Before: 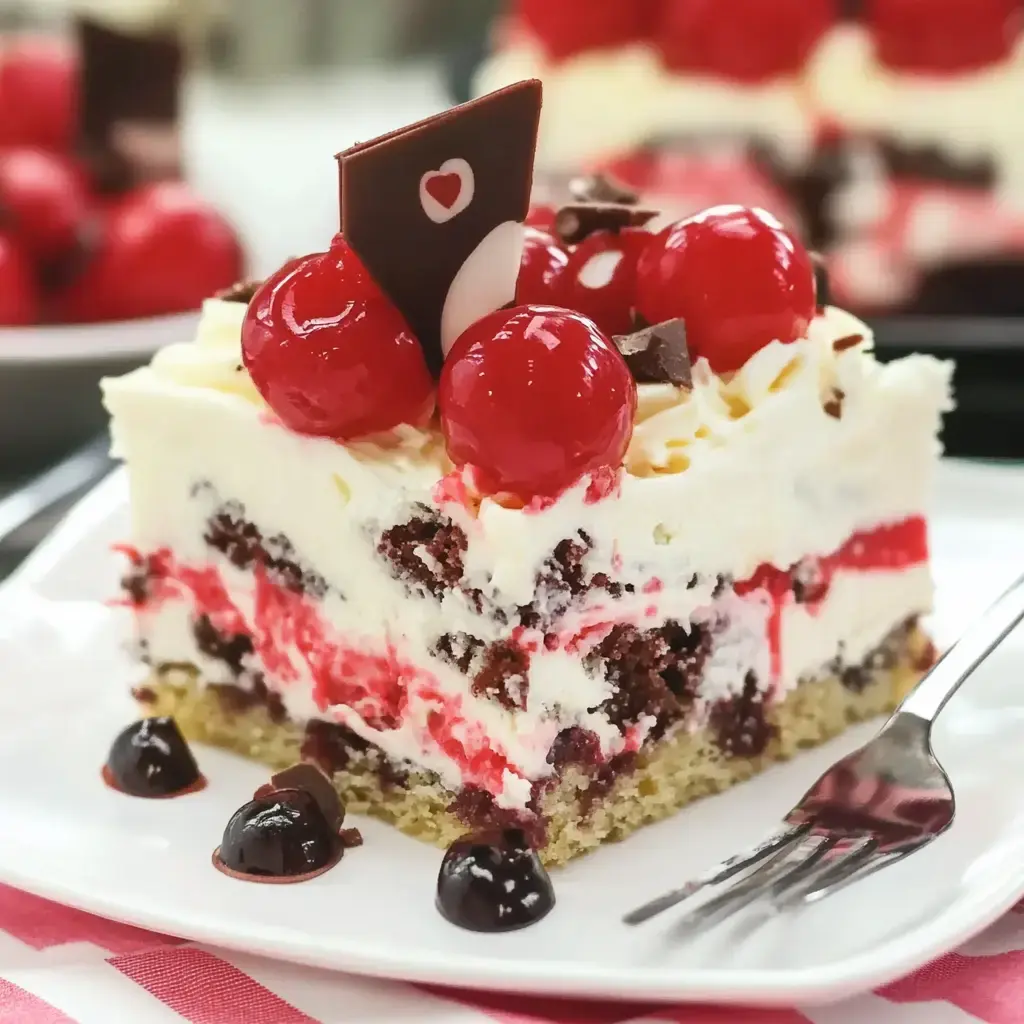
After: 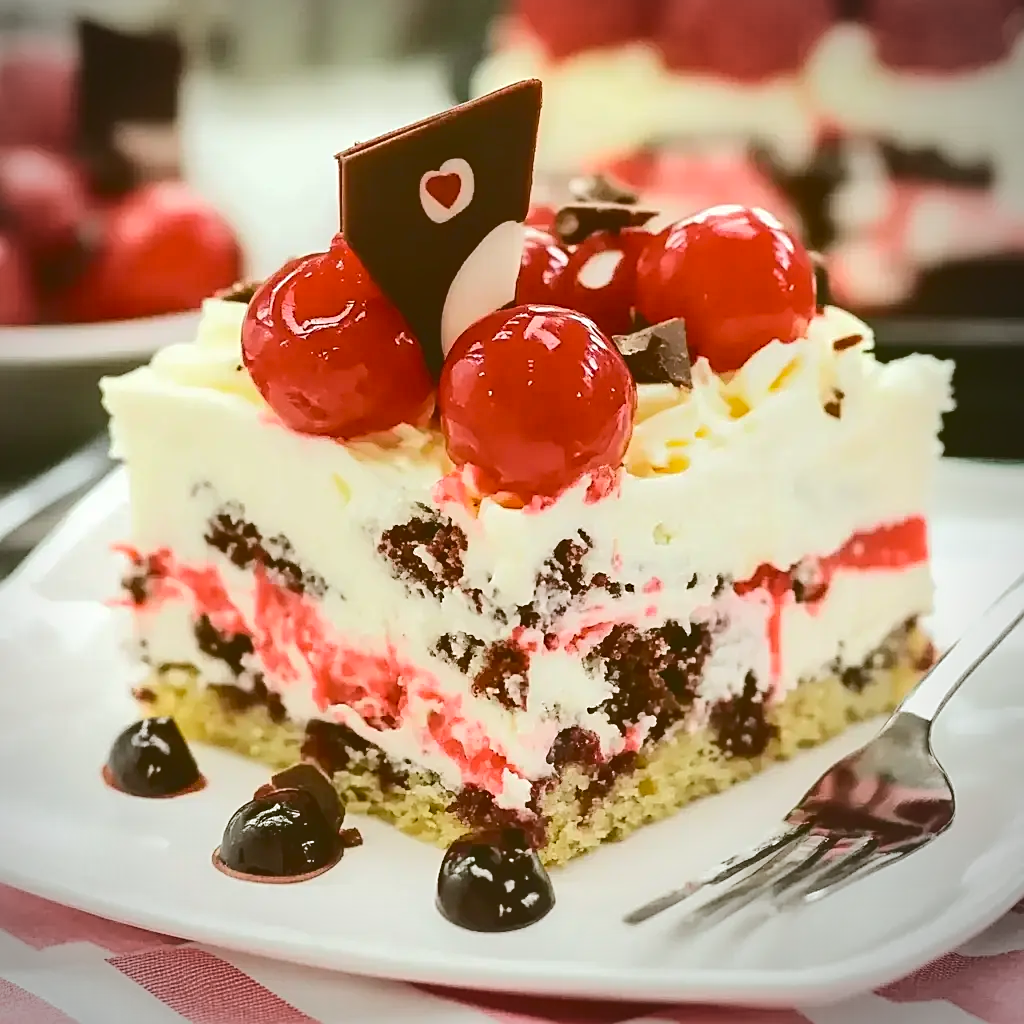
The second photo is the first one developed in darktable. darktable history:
vignetting: brightness -0.523, saturation -0.521, center (-0.033, -0.035)
tone curve: curves: ch0 [(0, 0) (0.003, 0.14) (0.011, 0.141) (0.025, 0.141) (0.044, 0.142) (0.069, 0.146) (0.1, 0.151) (0.136, 0.16) (0.177, 0.182) (0.224, 0.214) (0.277, 0.272) (0.335, 0.35) (0.399, 0.453) (0.468, 0.548) (0.543, 0.634) (0.623, 0.715) (0.709, 0.778) (0.801, 0.848) (0.898, 0.902) (1, 1)], color space Lab, independent channels, preserve colors none
sharpen: on, module defaults
color calibration: output colorfulness [0, 0.315, 0, 0], gray › normalize channels true, illuminant as shot in camera, x 0.358, y 0.373, temperature 4628.91 K, gamut compression 0.01
color correction: highlights a* -1.69, highlights b* 10.19, shadows a* 0.458, shadows b* 19.22
